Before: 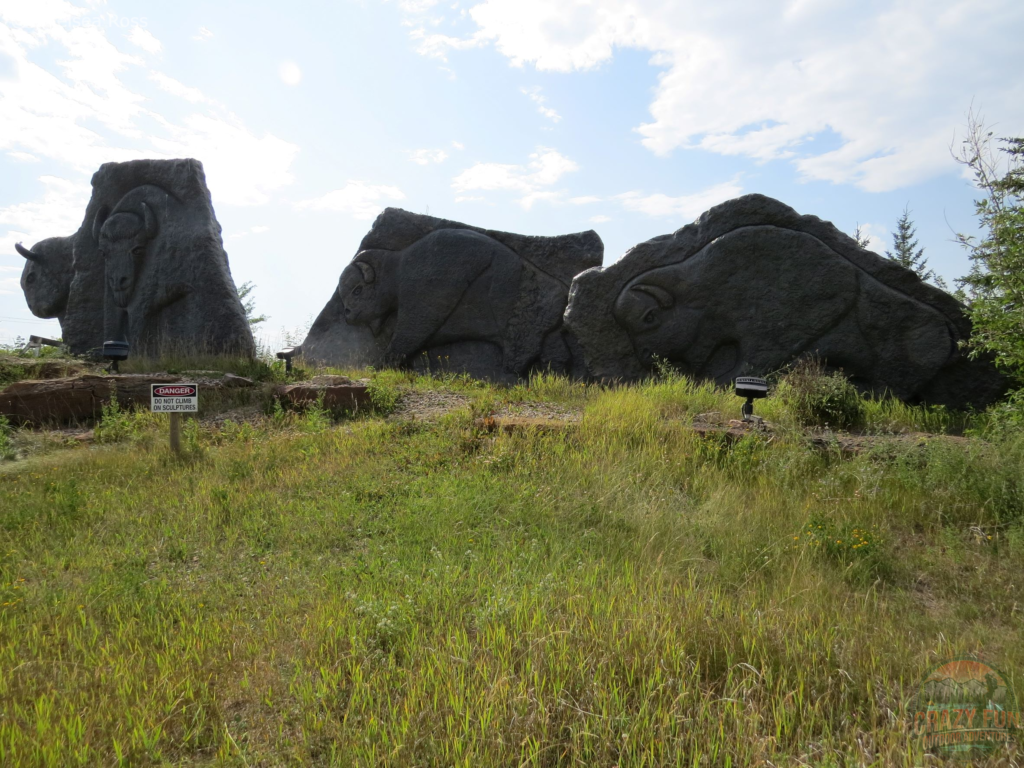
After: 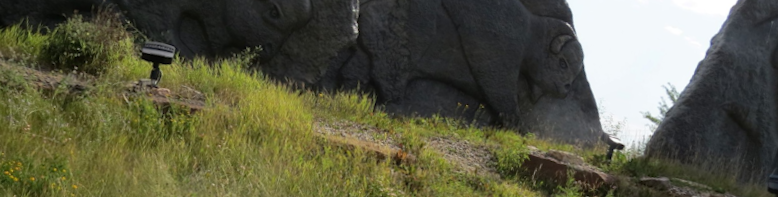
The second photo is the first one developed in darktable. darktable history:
rotate and perspective: rotation 0.8°, automatic cropping off
crop and rotate: angle 16.12°, top 30.835%, bottom 35.653%
